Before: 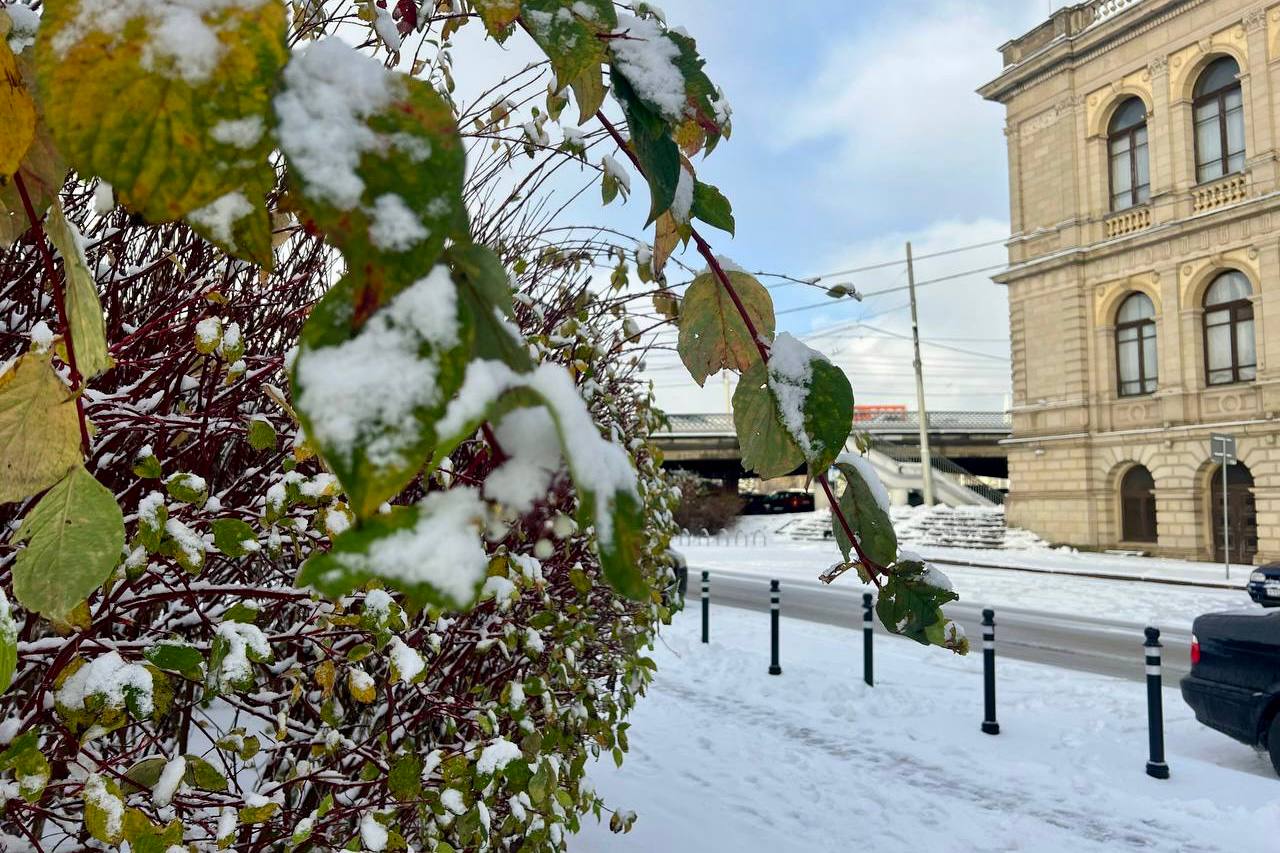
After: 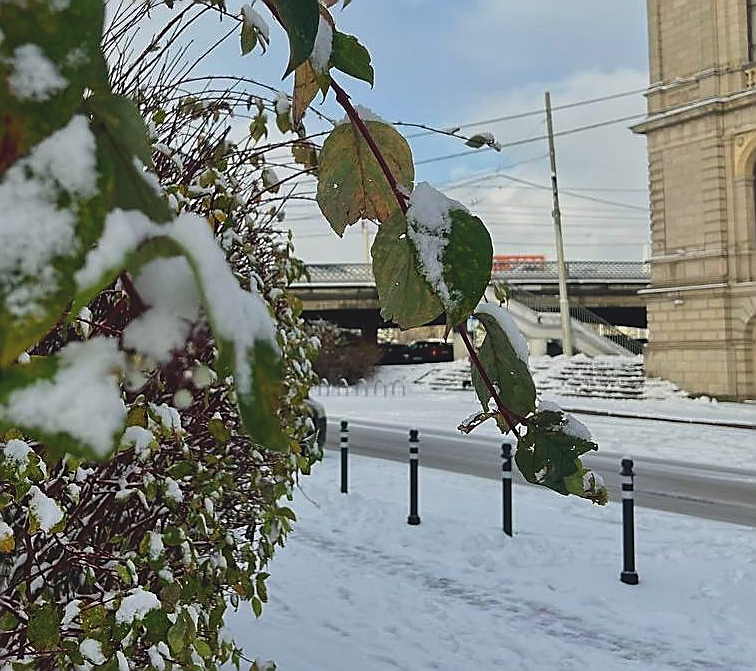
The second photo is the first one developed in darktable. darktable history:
exposure: black level correction -0.015, exposure -0.5 EV, compensate highlight preservation false
crop and rotate: left 28.256%, top 17.734%, right 12.656%, bottom 3.573%
sharpen: radius 1.4, amount 1.25, threshold 0.7
